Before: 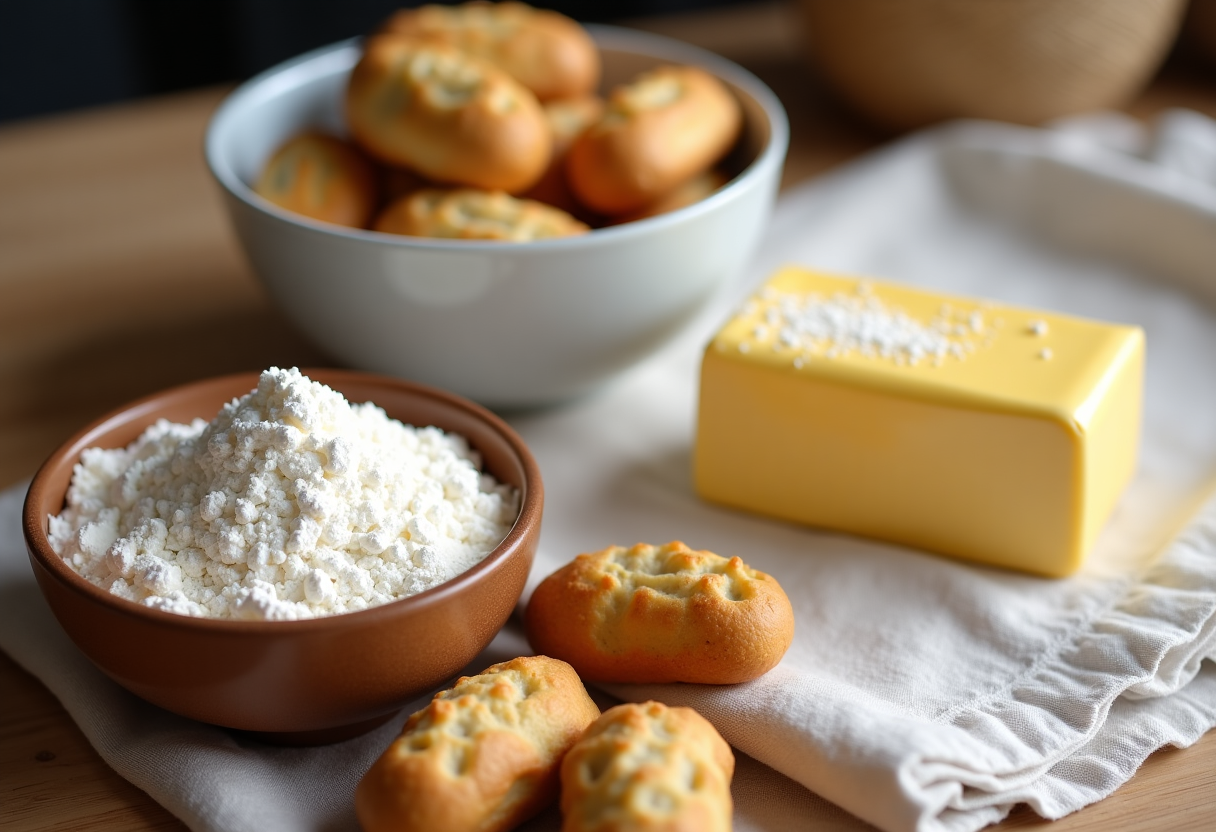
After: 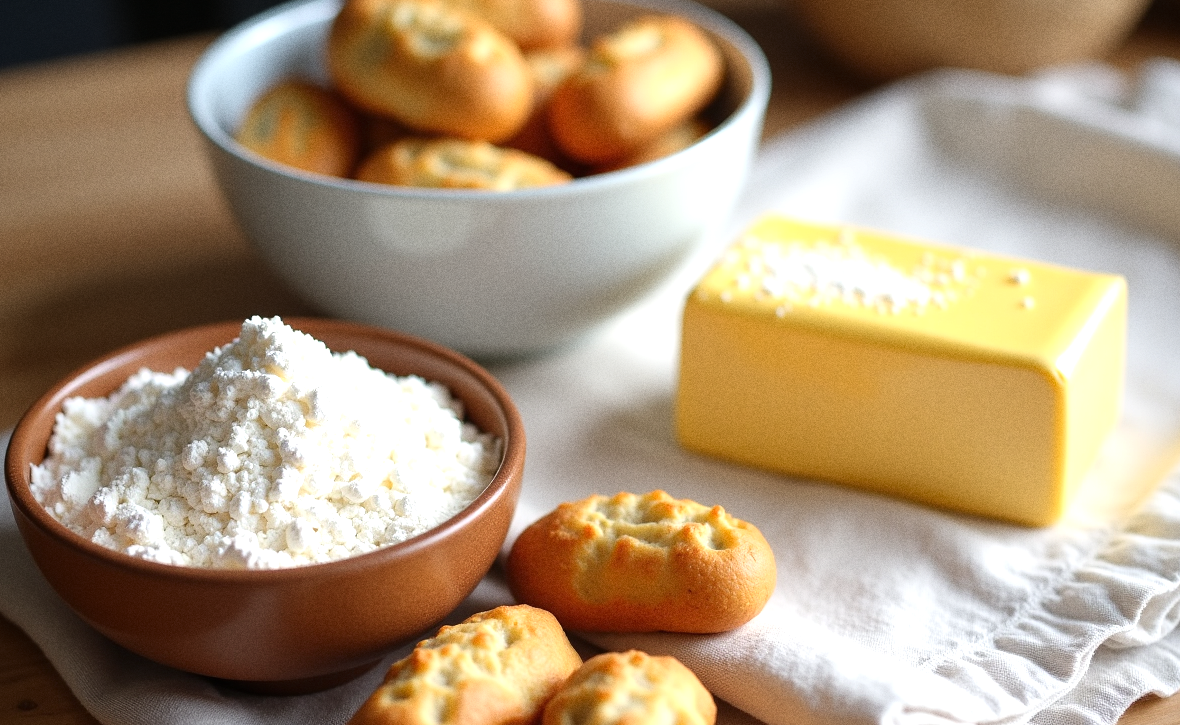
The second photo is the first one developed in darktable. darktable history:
crop: left 1.507%, top 6.147%, right 1.379%, bottom 6.637%
exposure: black level correction 0, exposure 0.5 EV, compensate highlight preservation false
grain: coarseness 0.09 ISO
vignetting: brightness -0.233, saturation 0.141
